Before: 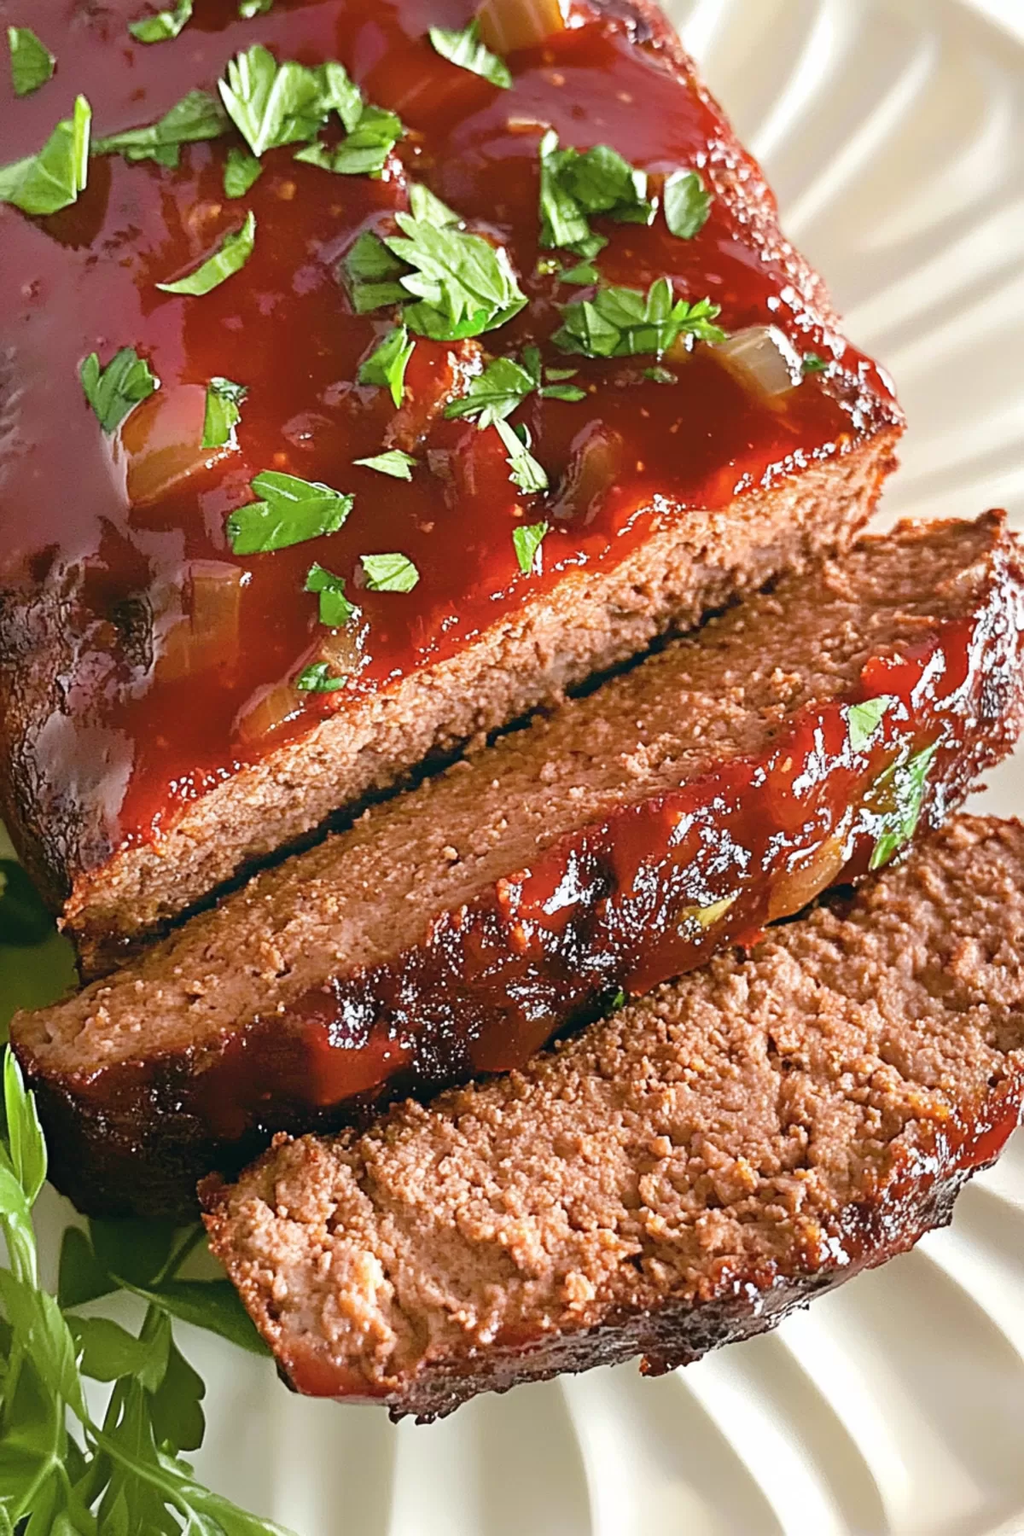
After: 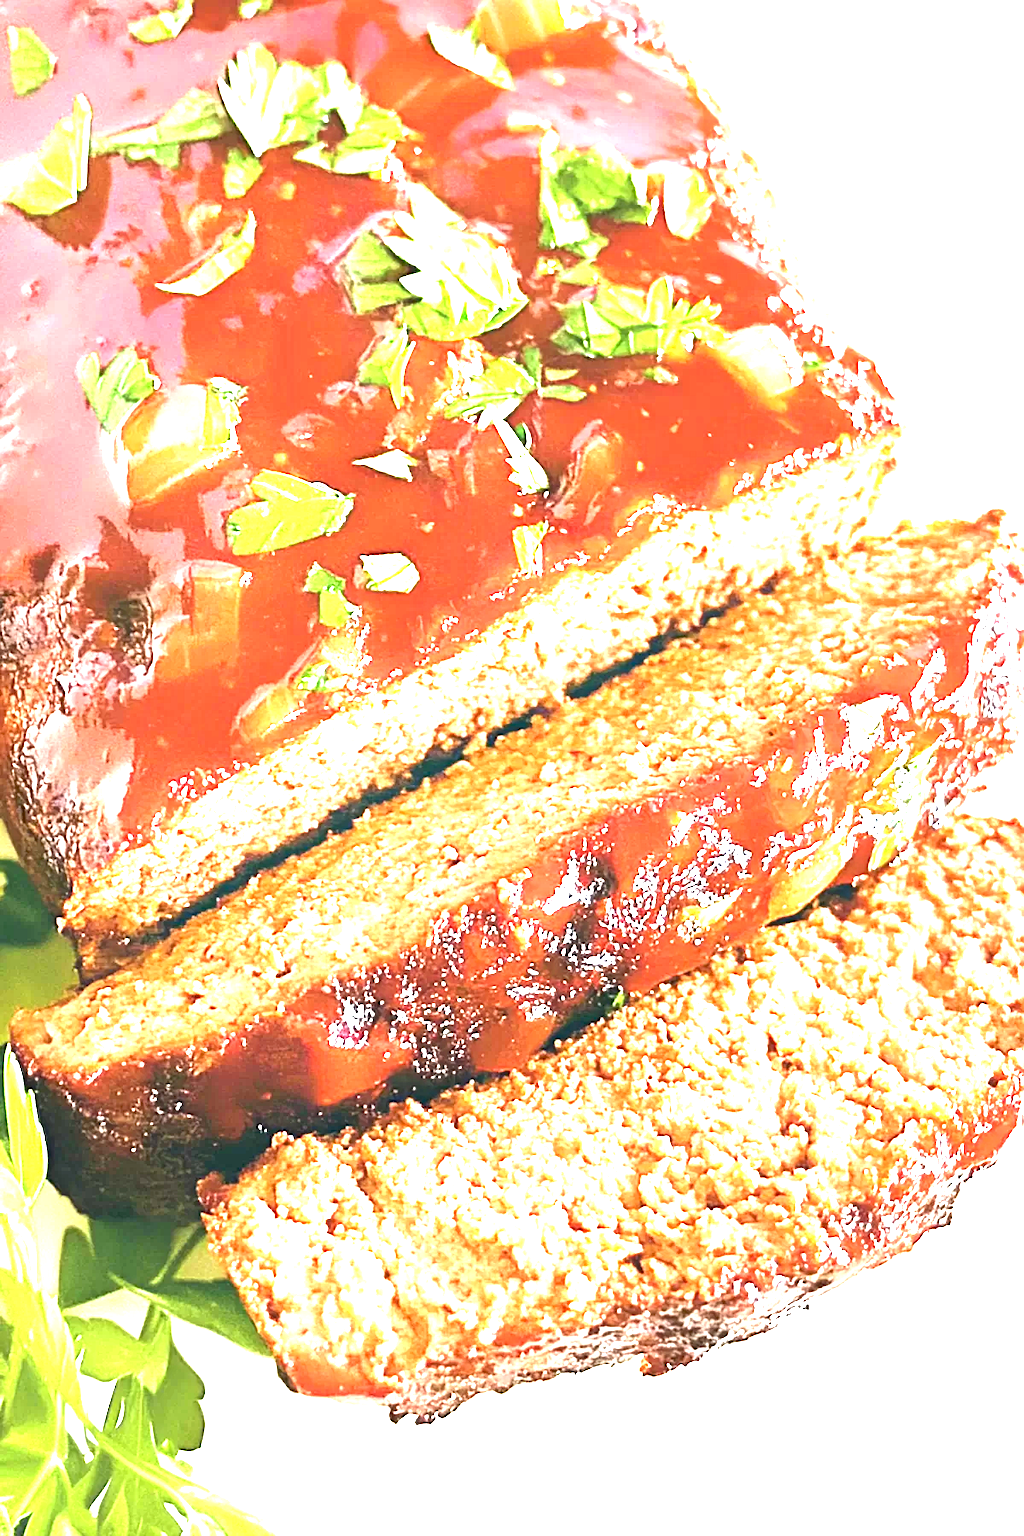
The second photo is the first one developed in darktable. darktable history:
exposure: exposure 2.972 EV, compensate highlight preservation false
